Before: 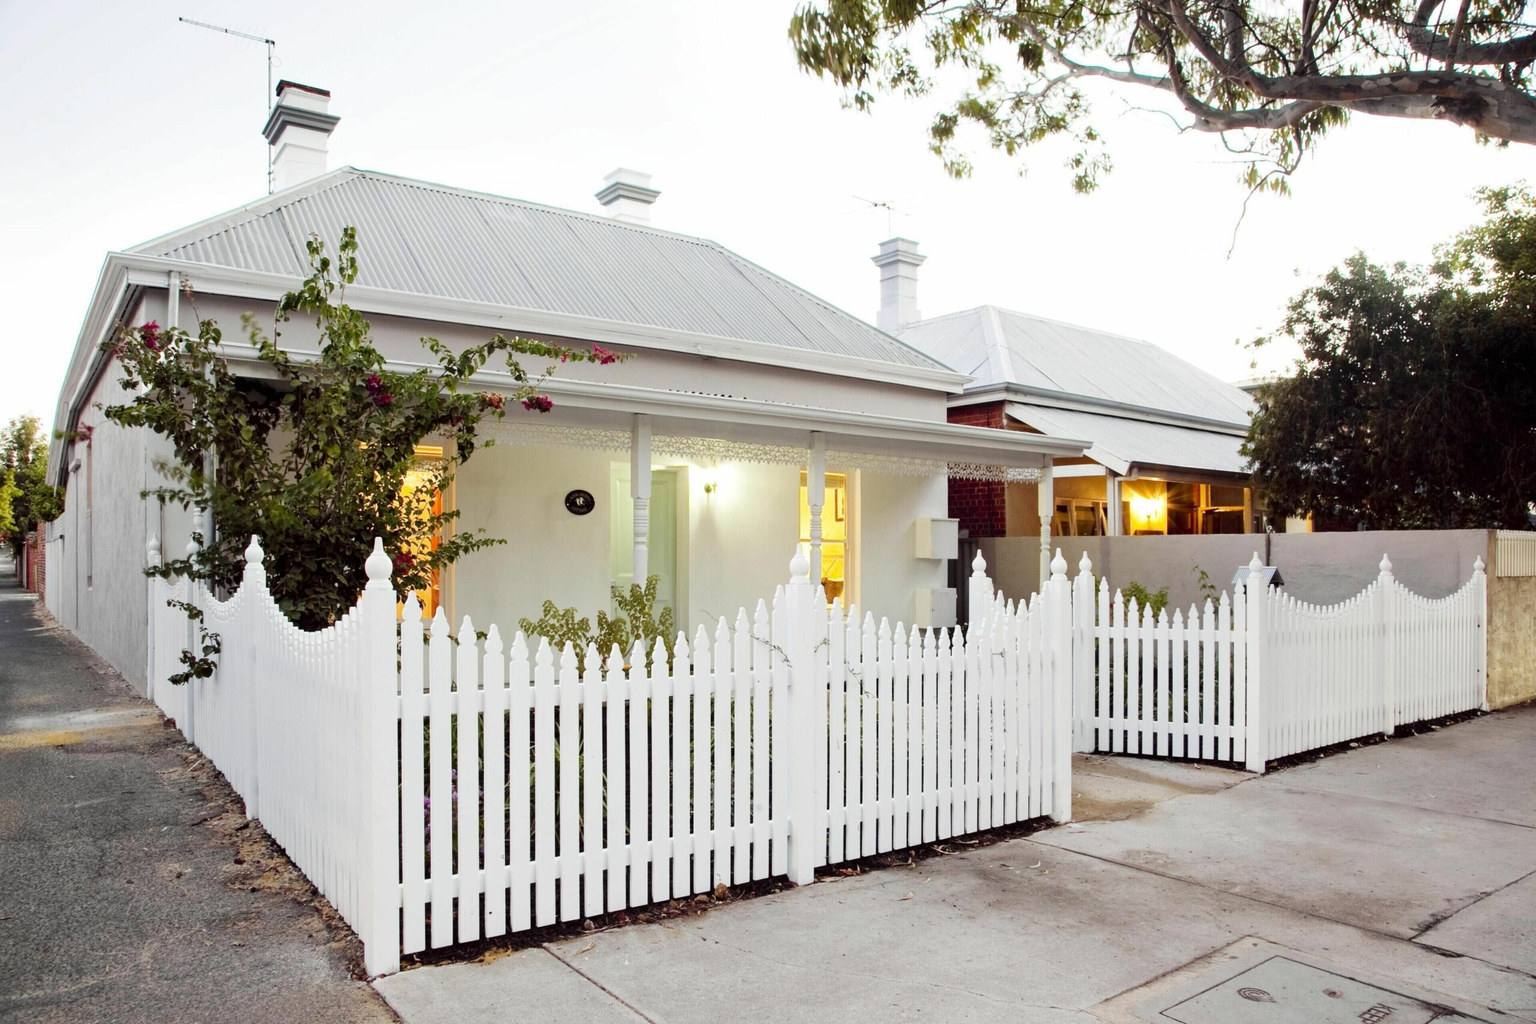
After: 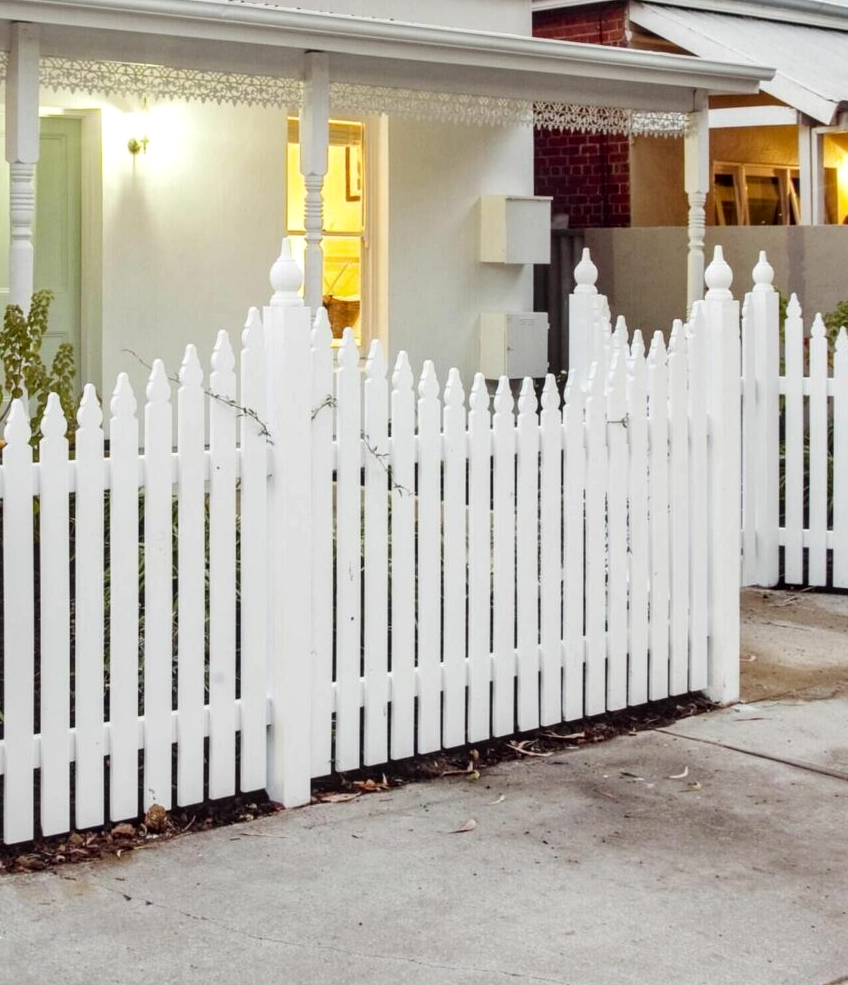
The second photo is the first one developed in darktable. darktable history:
crop: left 40.878%, top 39.176%, right 25.993%, bottom 3.081%
local contrast: on, module defaults
